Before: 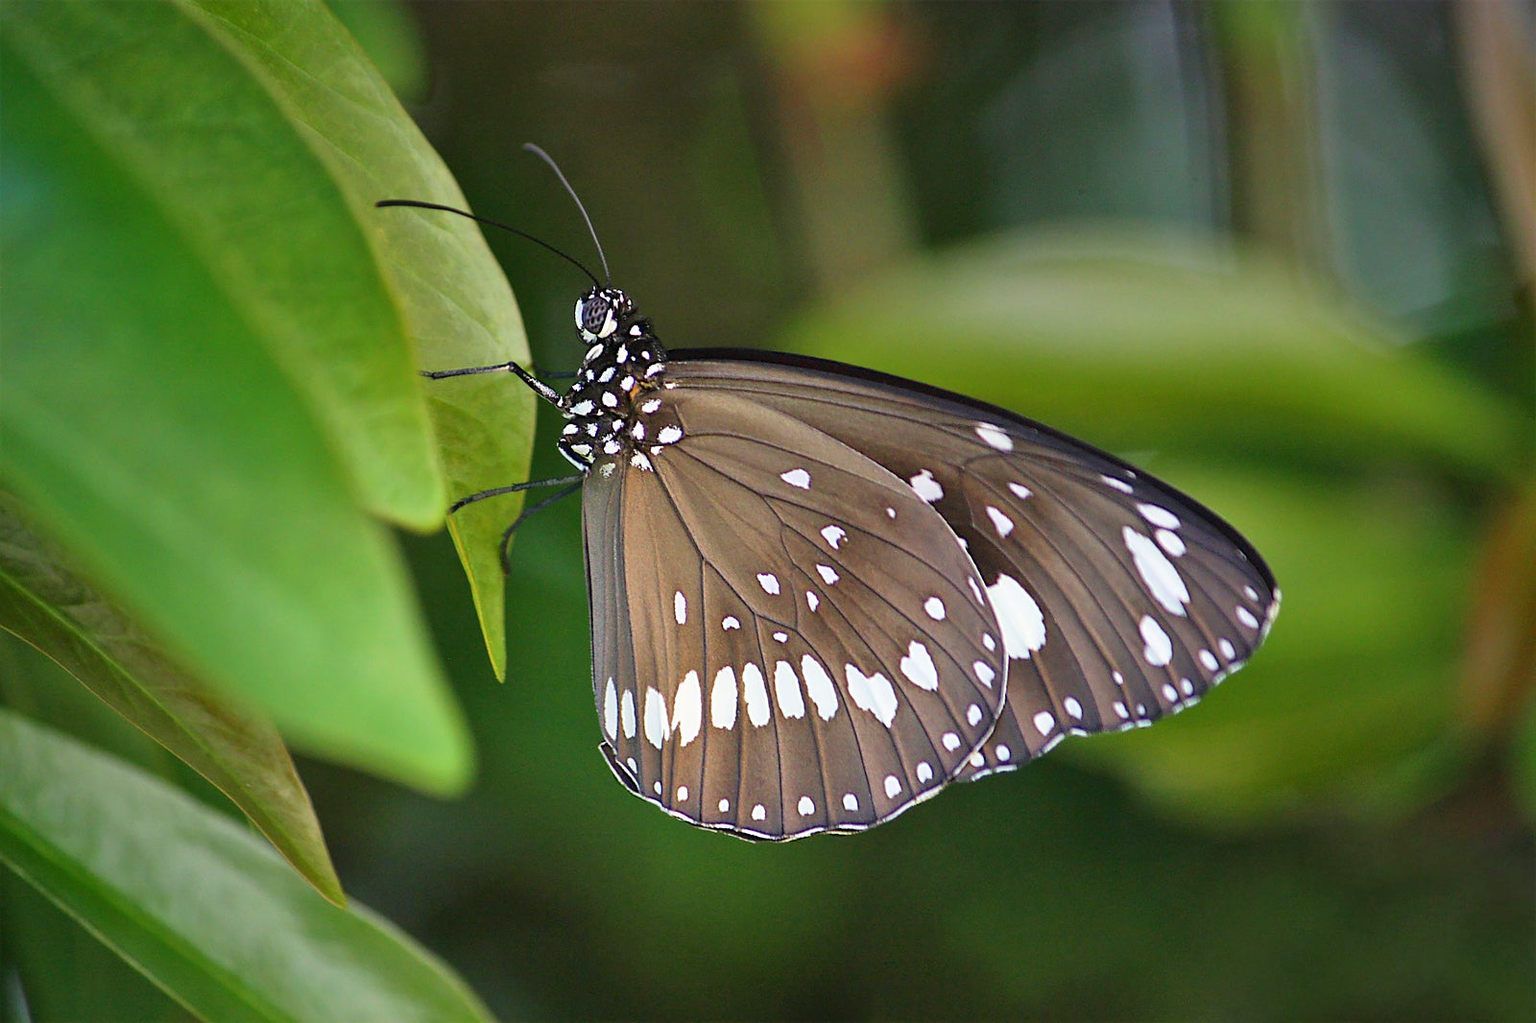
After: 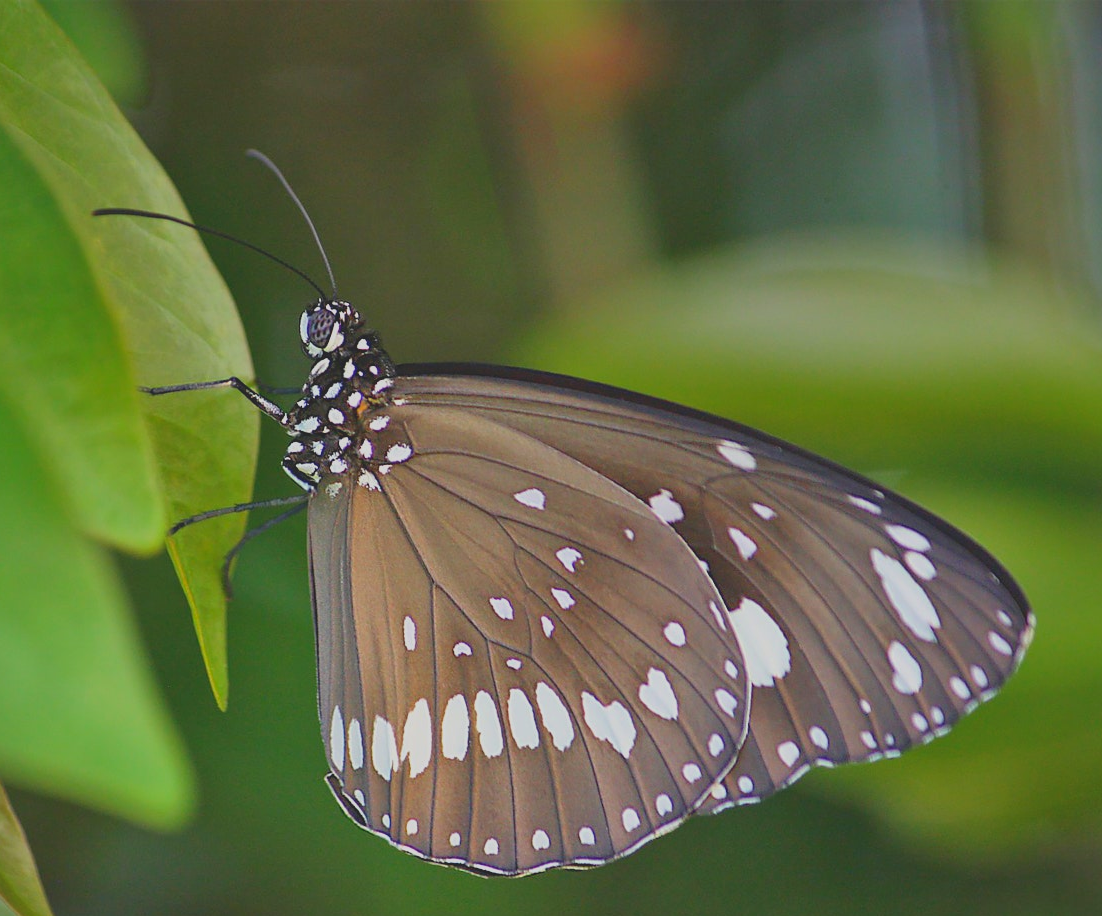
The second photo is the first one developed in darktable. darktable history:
contrast brightness saturation: contrast -0.292
color zones: curves: ch0 [(0, 0.5) (0.143, 0.5) (0.286, 0.5) (0.429, 0.5) (0.571, 0.5) (0.714, 0.476) (0.857, 0.5) (1, 0.5)]; ch2 [(0, 0.5) (0.143, 0.5) (0.286, 0.5) (0.429, 0.5) (0.571, 0.5) (0.714, 0.487) (0.857, 0.5) (1, 0.5)]
crop: left 18.739%, right 12.368%, bottom 14.005%
